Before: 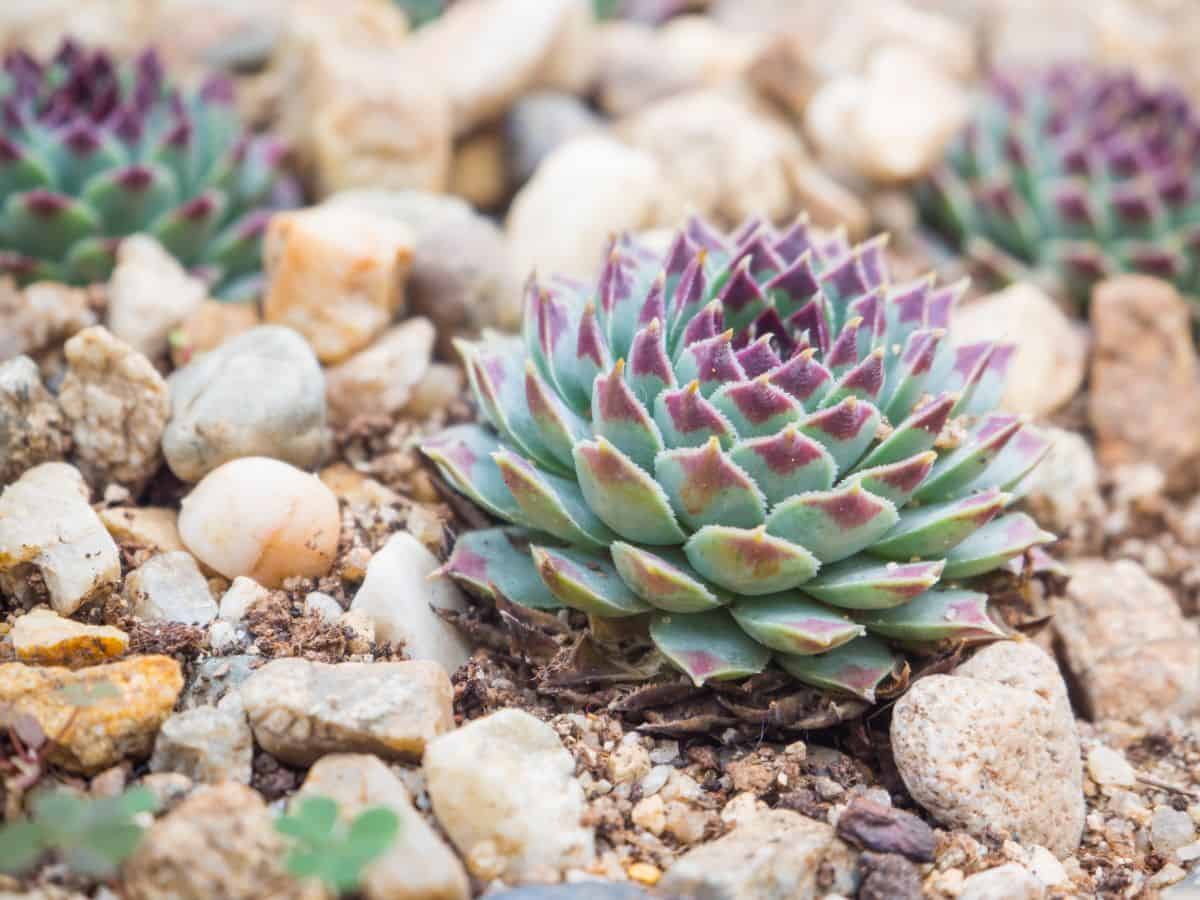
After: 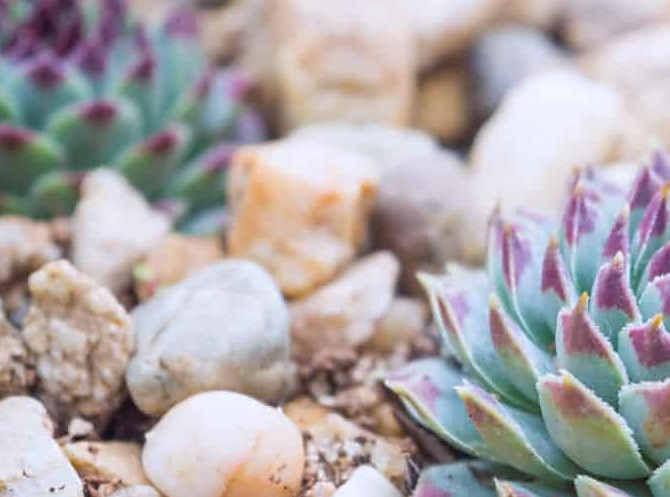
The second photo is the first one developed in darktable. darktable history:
exposure: exposure -0.06 EV, compensate highlight preservation false
sharpen: radius 1.861, amount 0.402, threshold 1.493
crop and rotate: left 3.06%, top 7.422%, right 41.057%, bottom 37.336%
color calibration: illuminant as shot in camera, x 0.358, y 0.373, temperature 4628.91 K
